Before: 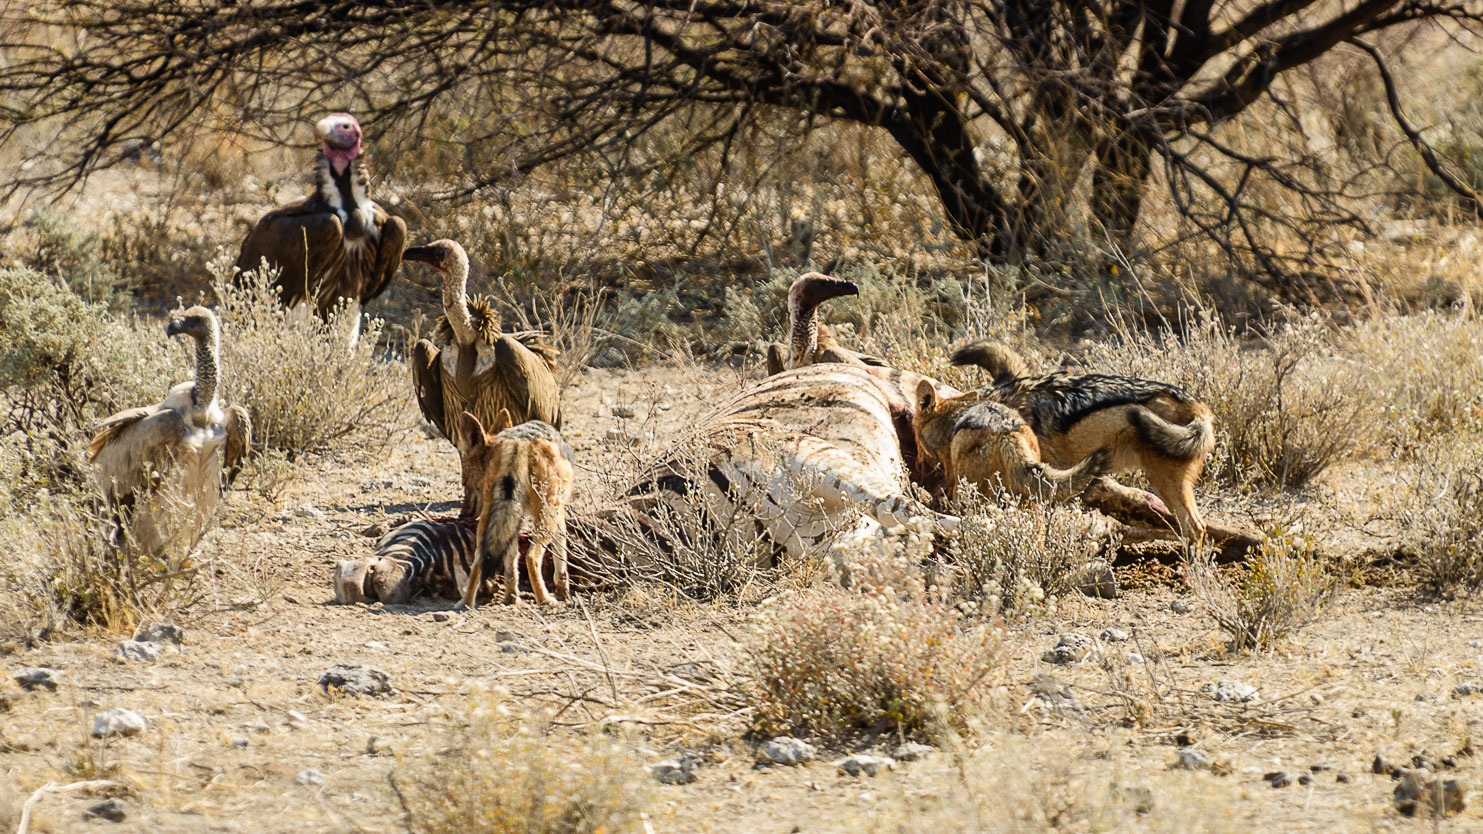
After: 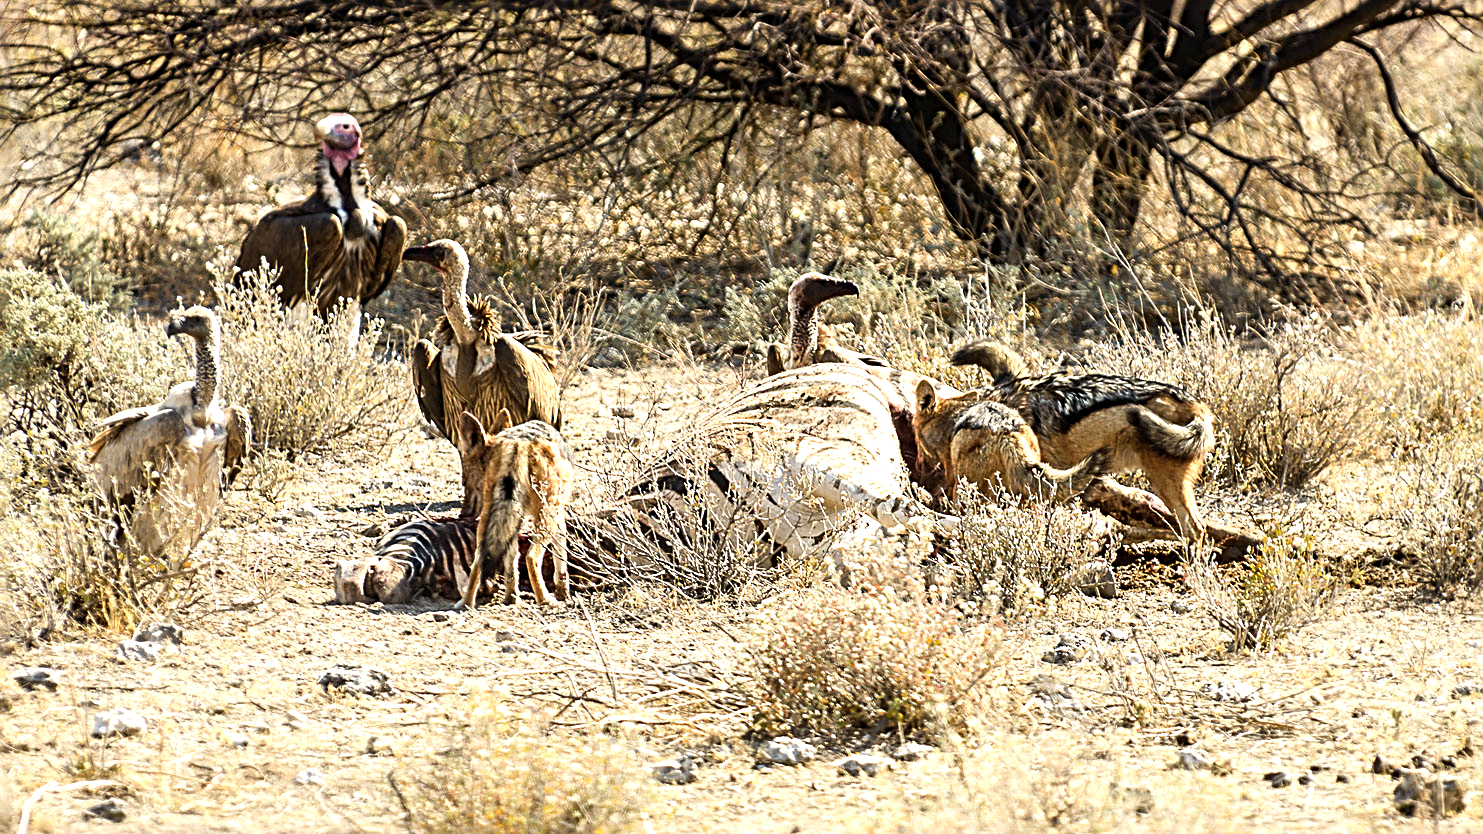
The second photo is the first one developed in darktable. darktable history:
sharpen: radius 4
exposure: exposure 0.648 EV, compensate highlight preservation false
